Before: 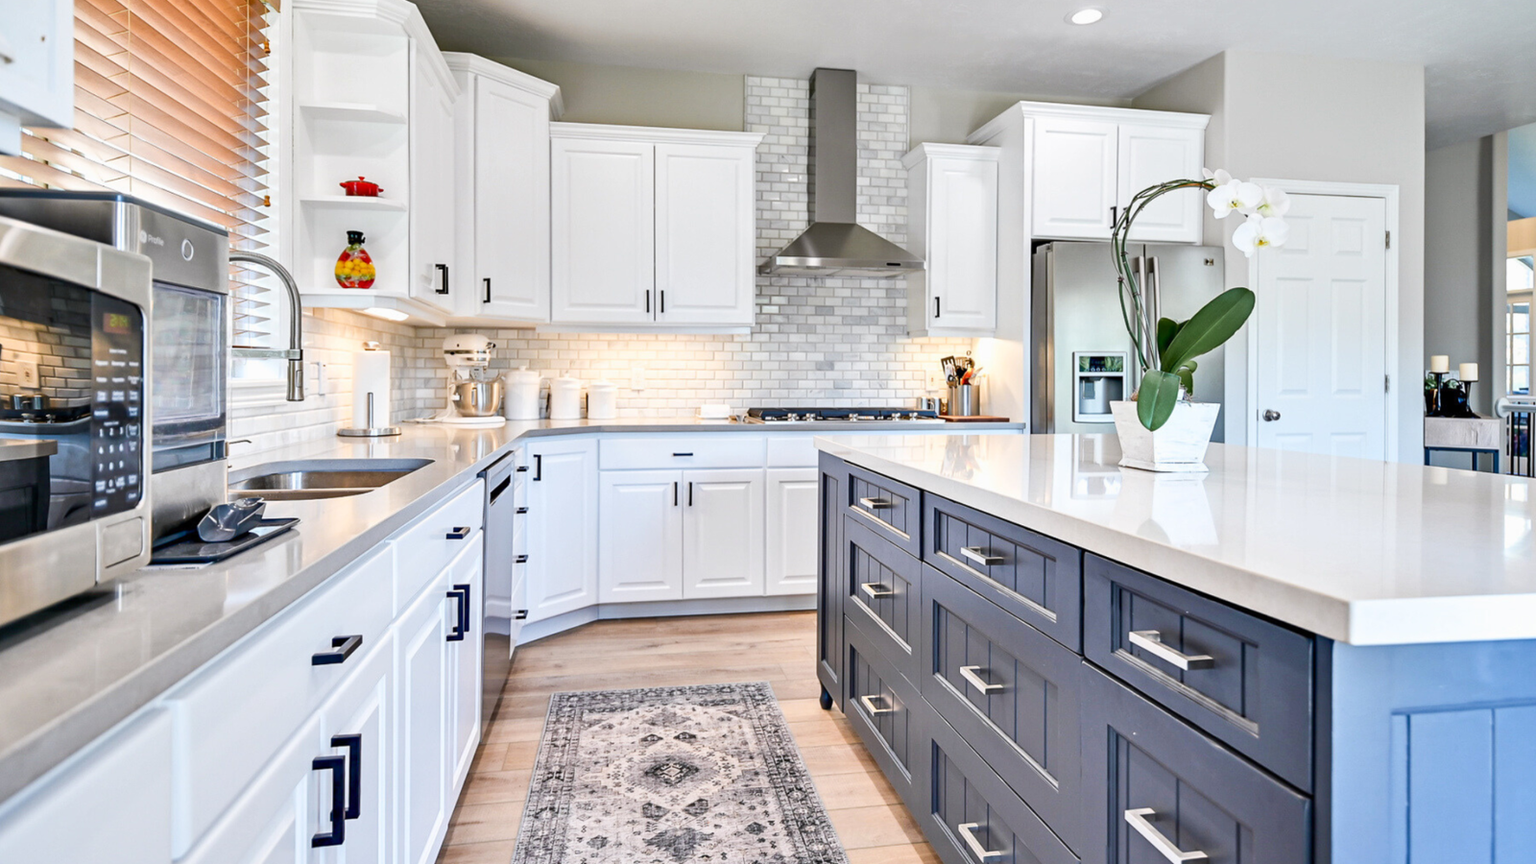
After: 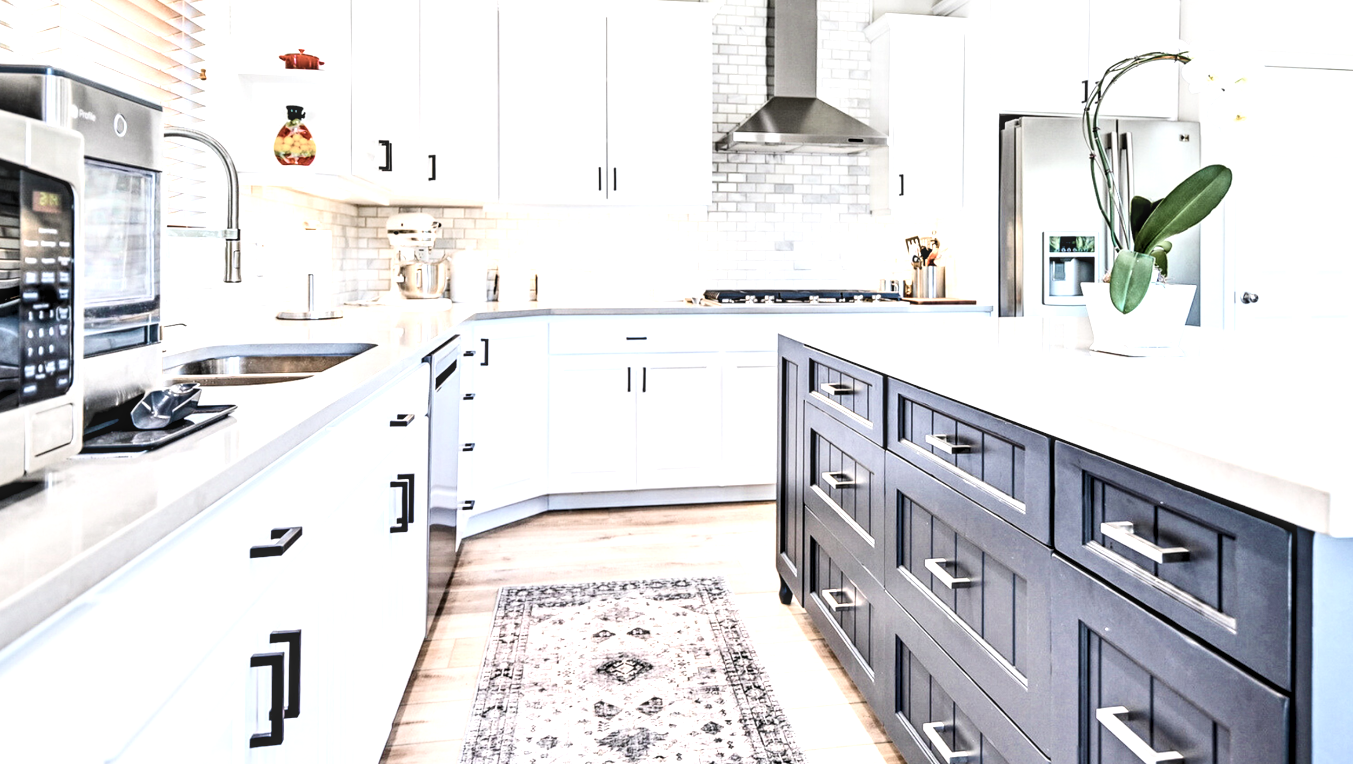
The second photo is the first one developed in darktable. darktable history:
crop and rotate: left 4.737%, top 15.072%, right 10.65%
contrast brightness saturation: contrast 0.278
color zones: curves: ch0 [(0, 0.559) (0.153, 0.551) (0.229, 0.5) (0.429, 0.5) (0.571, 0.5) (0.714, 0.5) (0.857, 0.5) (1, 0.559)]; ch1 [(0, 0.417) (0.112, 0.336) (0.213, 0.26) (0.429, 0.34) (0.571, 0.35) (0.683, 0.331) (0.857, 0.344) (1, 0.417)]
exposure: exposure 0.633 EV, compensate exposure bias true, compensate highlight preservation false
levels: levels [0.062, 0.494, 0.925]
color balance rgb: perceptual saturation grading › global saturation 20%, perceptual saturation grading › highlights -25.459%, perceptual saturation grading › shadows 25.845%, perceptual brilliance grading › highlights 15.574%, perceptual brilliance grading › shadows -14.436%, global vibrance 20%
local contrast: highlights 61%, detail 143%, midtone range 0.423
filmic rgb: black relative exposure -6.63 EV, white relative exposure 4.74 EV, threshold 2.94 EV, hardness 3.13, contrast 0.809, color science v6 (2022), enable highlight reconstruction true
